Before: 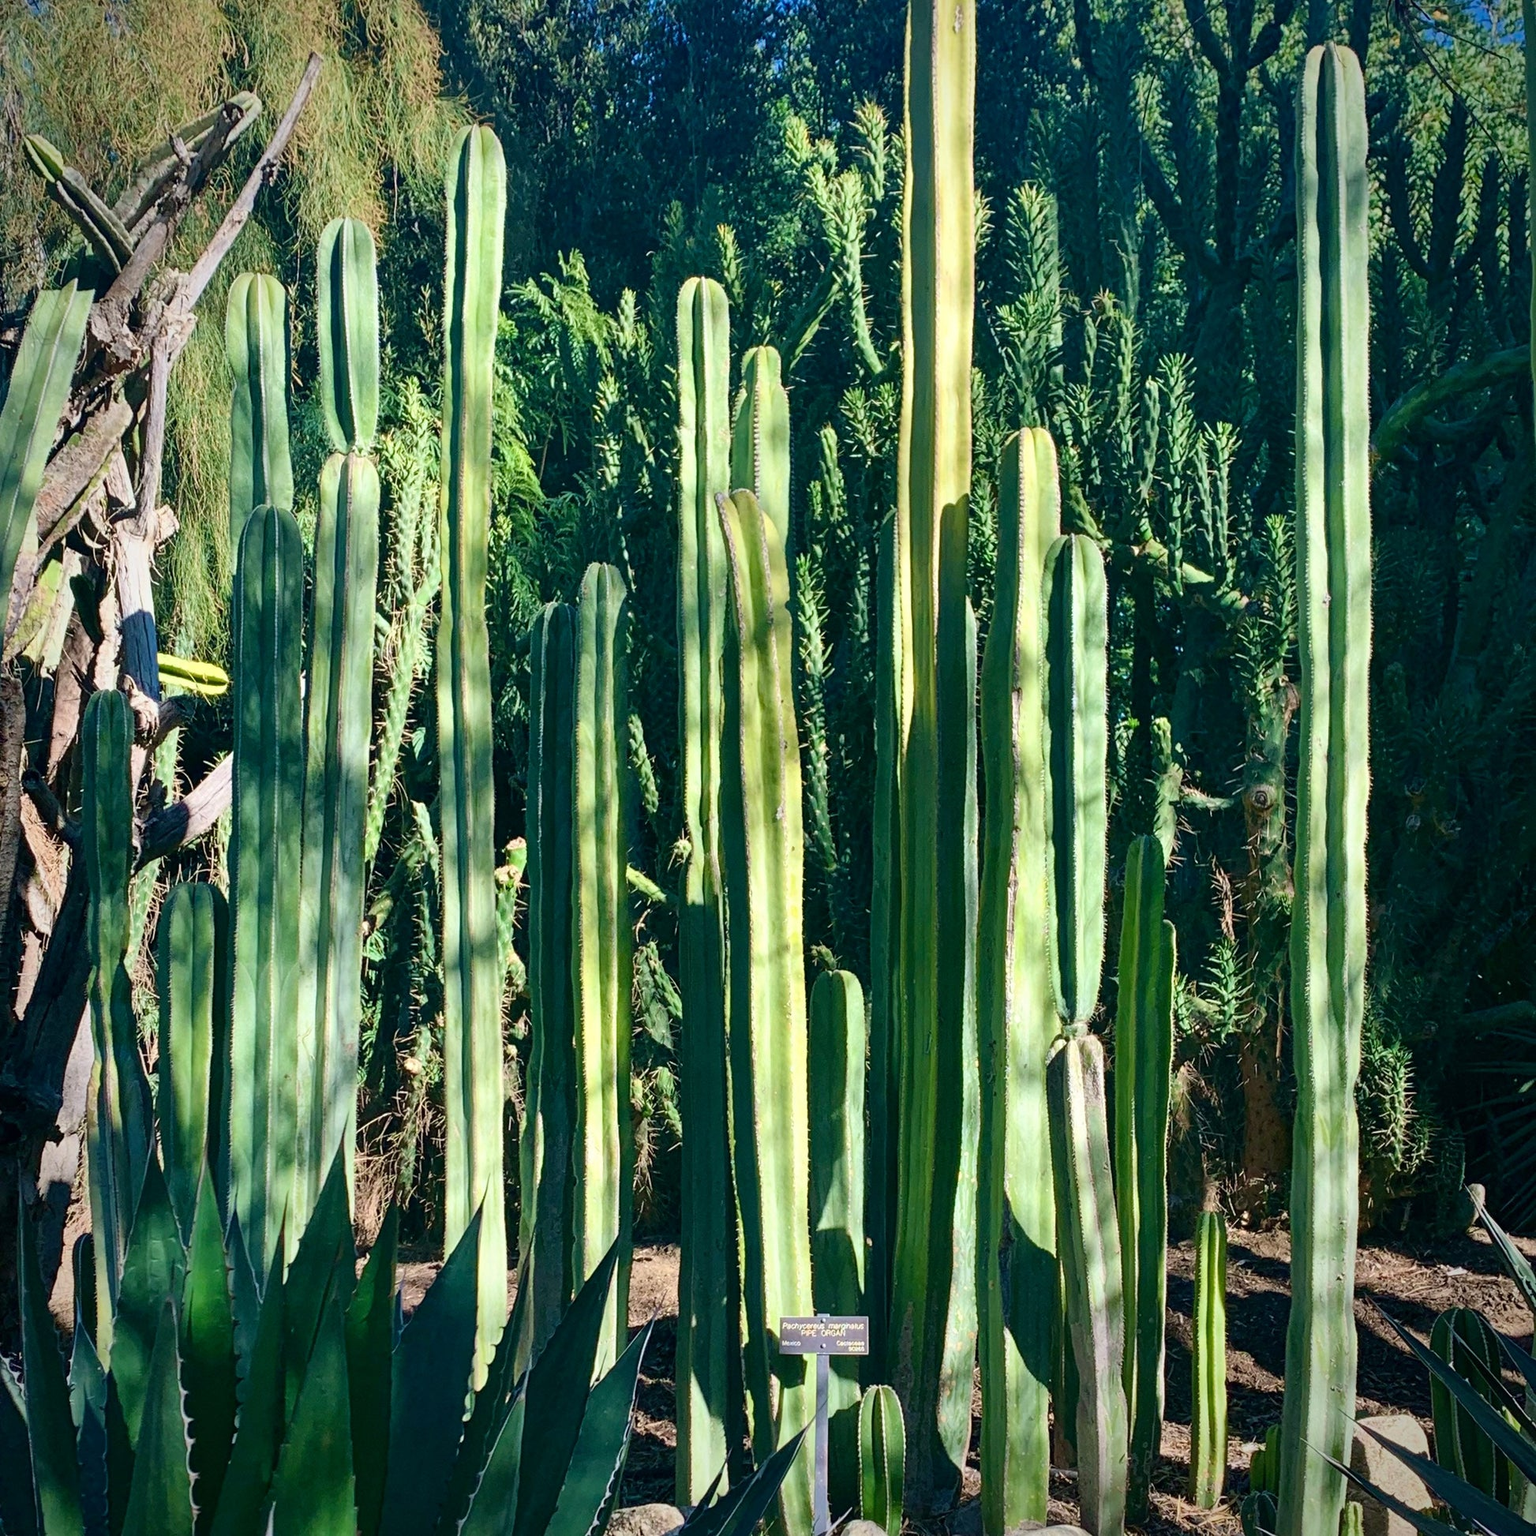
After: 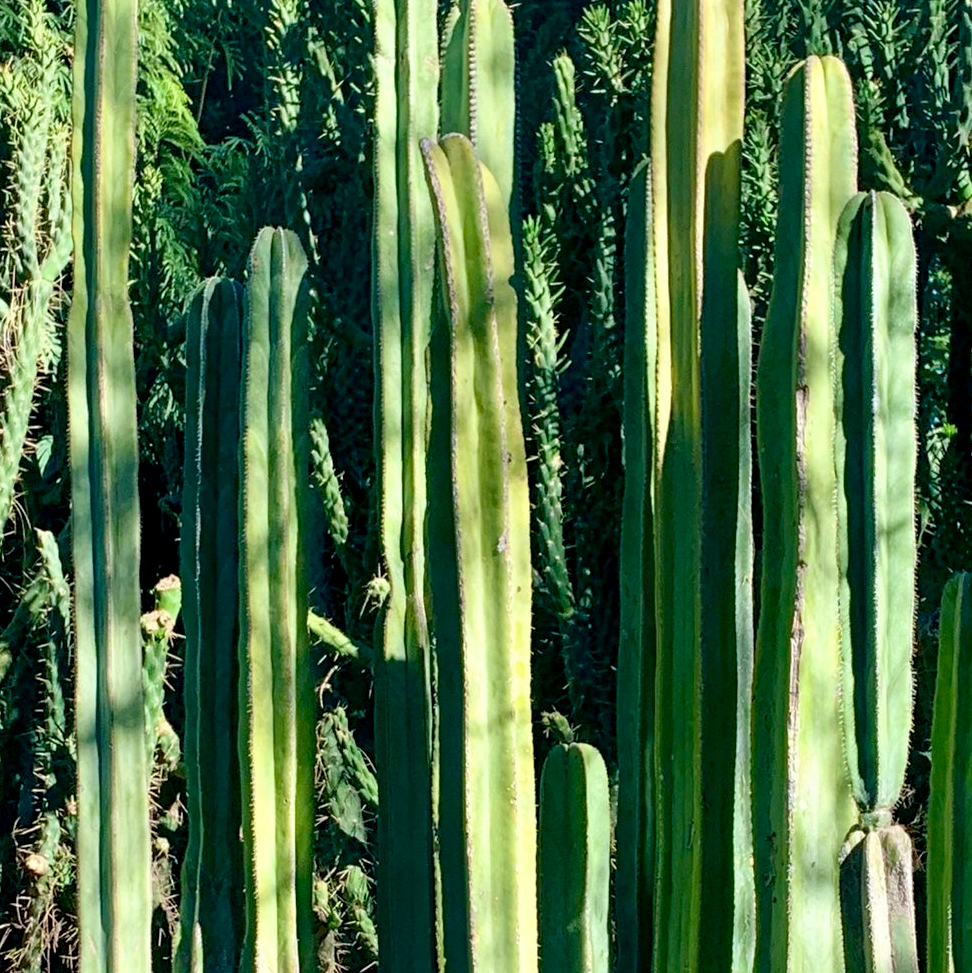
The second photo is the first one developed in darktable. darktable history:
exposure: black level correction 0.009, compensate highlight preservation false
crop: left 25%, top 25%, right 25%, bottom 25%
